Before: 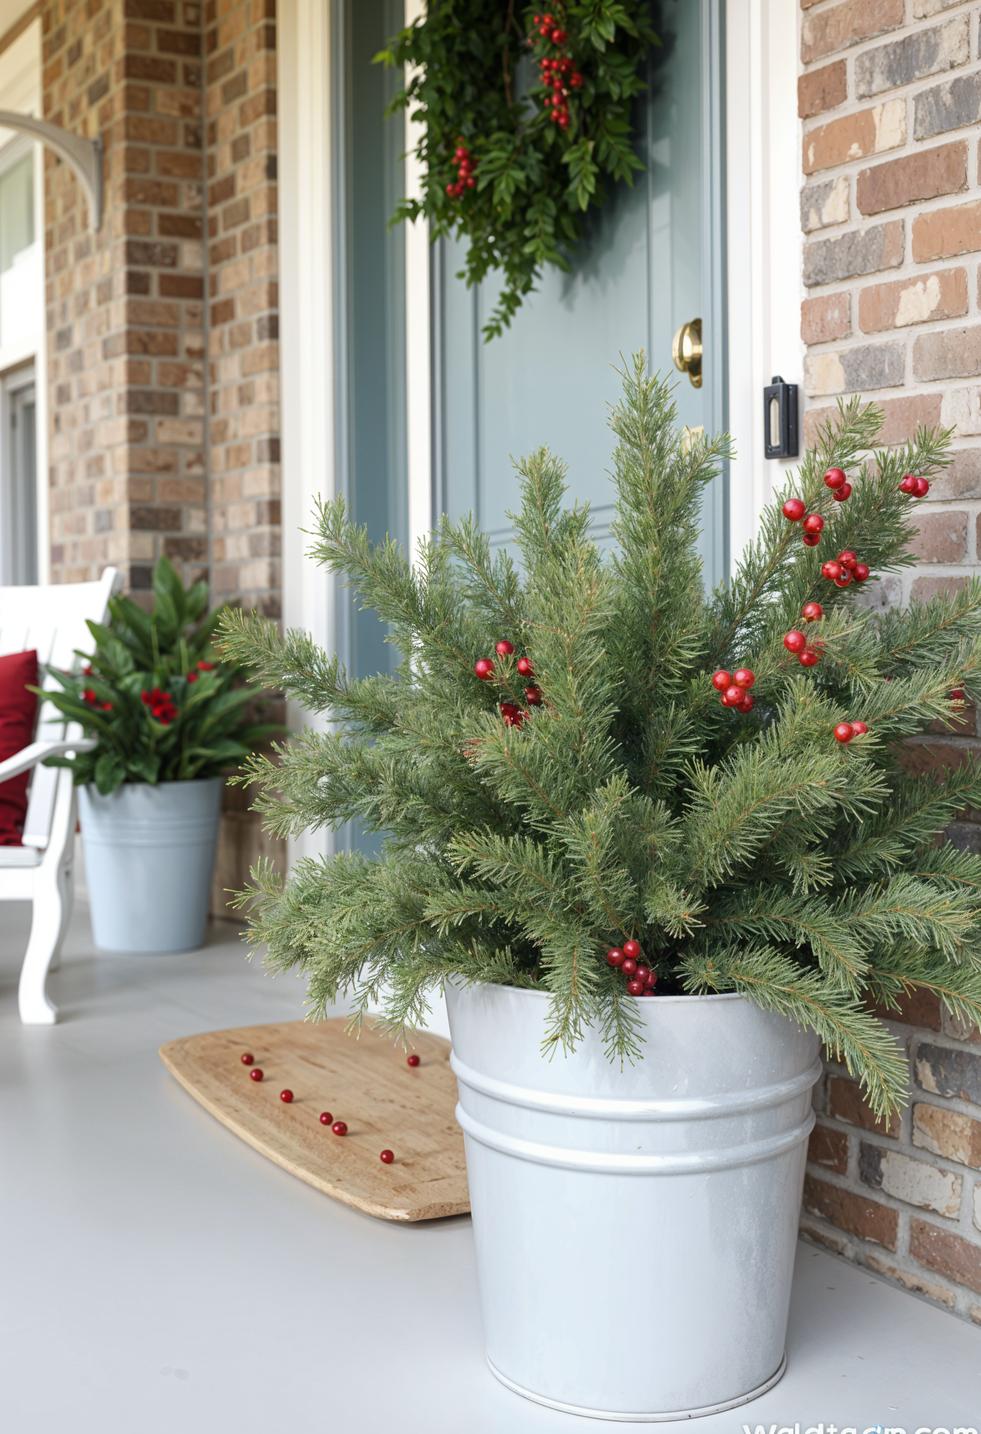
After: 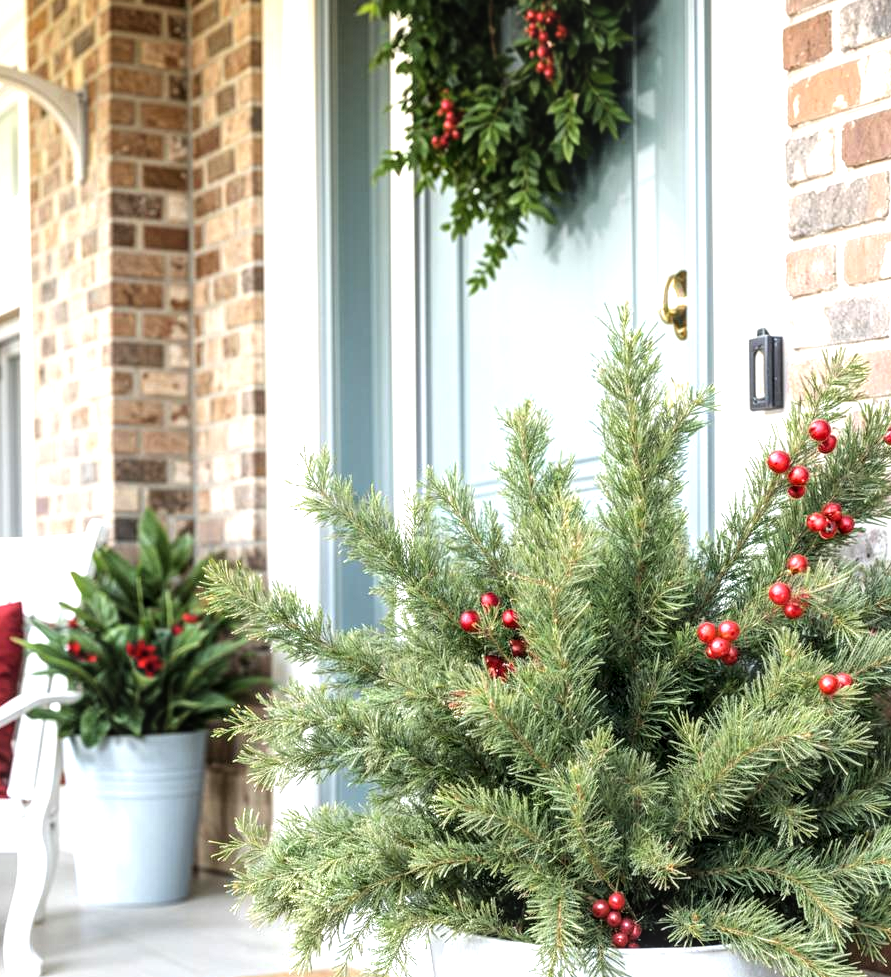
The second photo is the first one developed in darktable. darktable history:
tone equalizer: -8 EV -1.1 EV, -7 EV -0.993 EV, -6 EV -0.888 EV, -5 EV -0.565 EV, -3 EV 0.544 EV, -2 EV 0.863 EV, -1 EV 1.01 EV, +0 EV 1.08 EV
local contrast: detail 130%
crop: left 1.541%, top 3.367%, right 7.603%, bottom 28.456%
